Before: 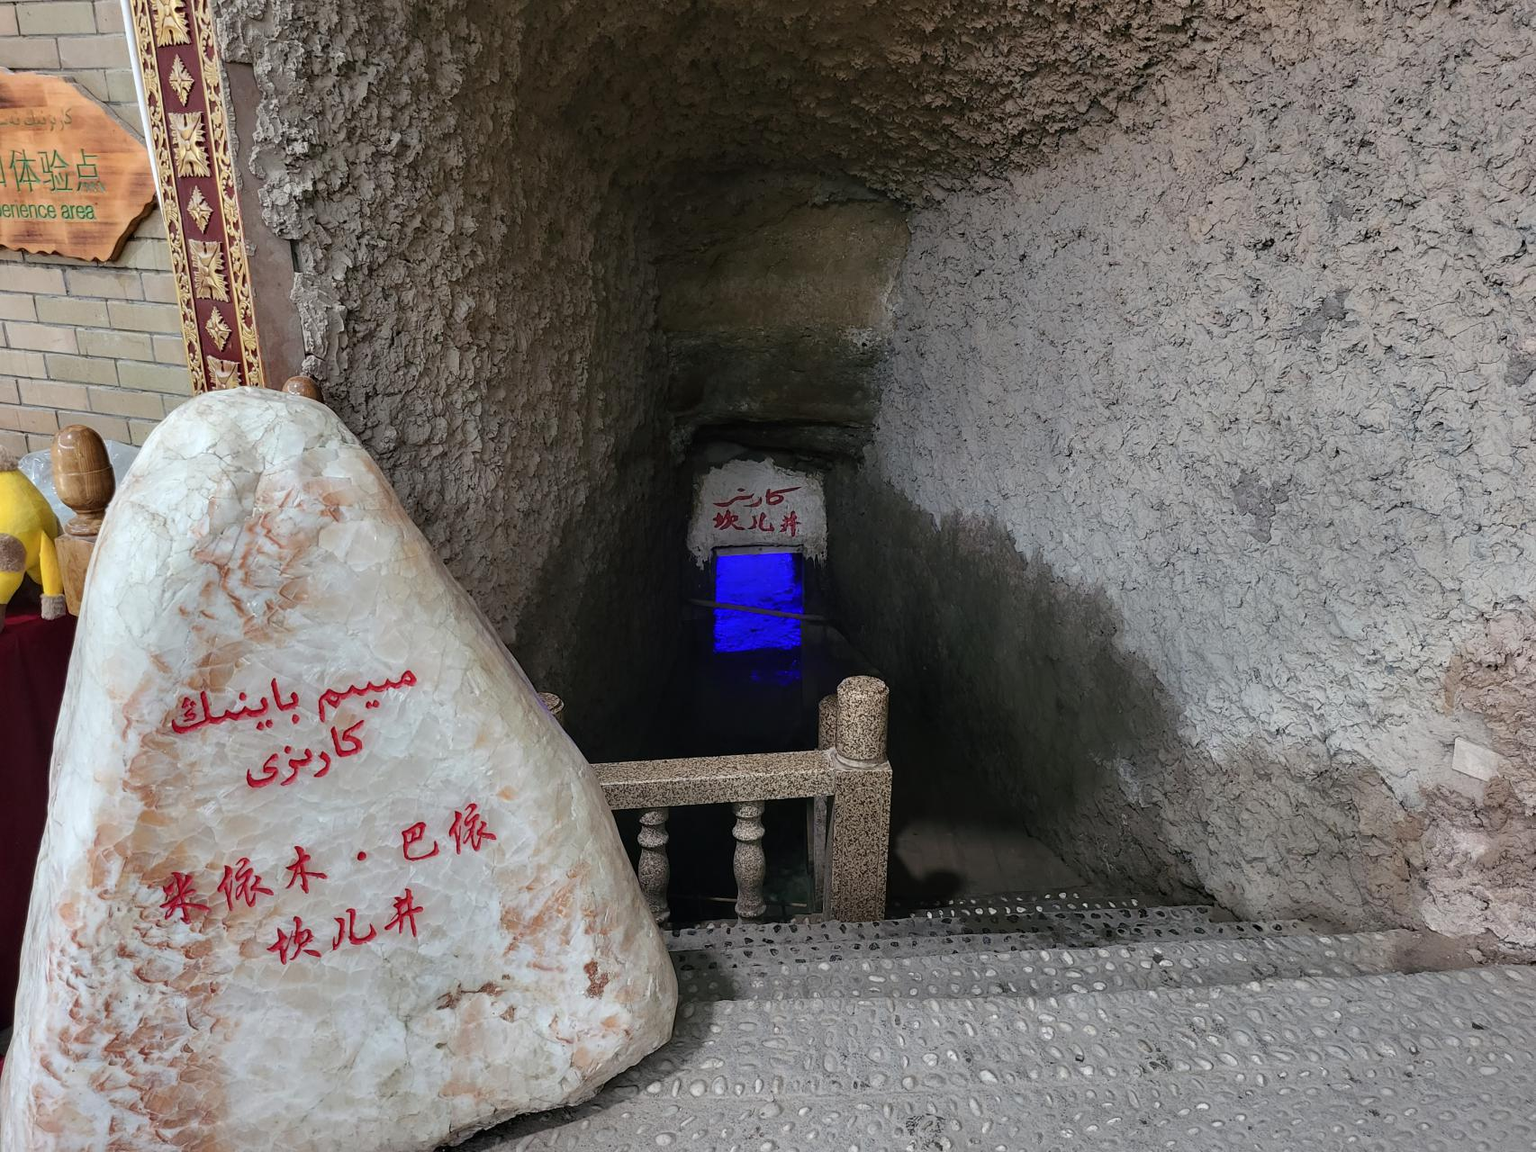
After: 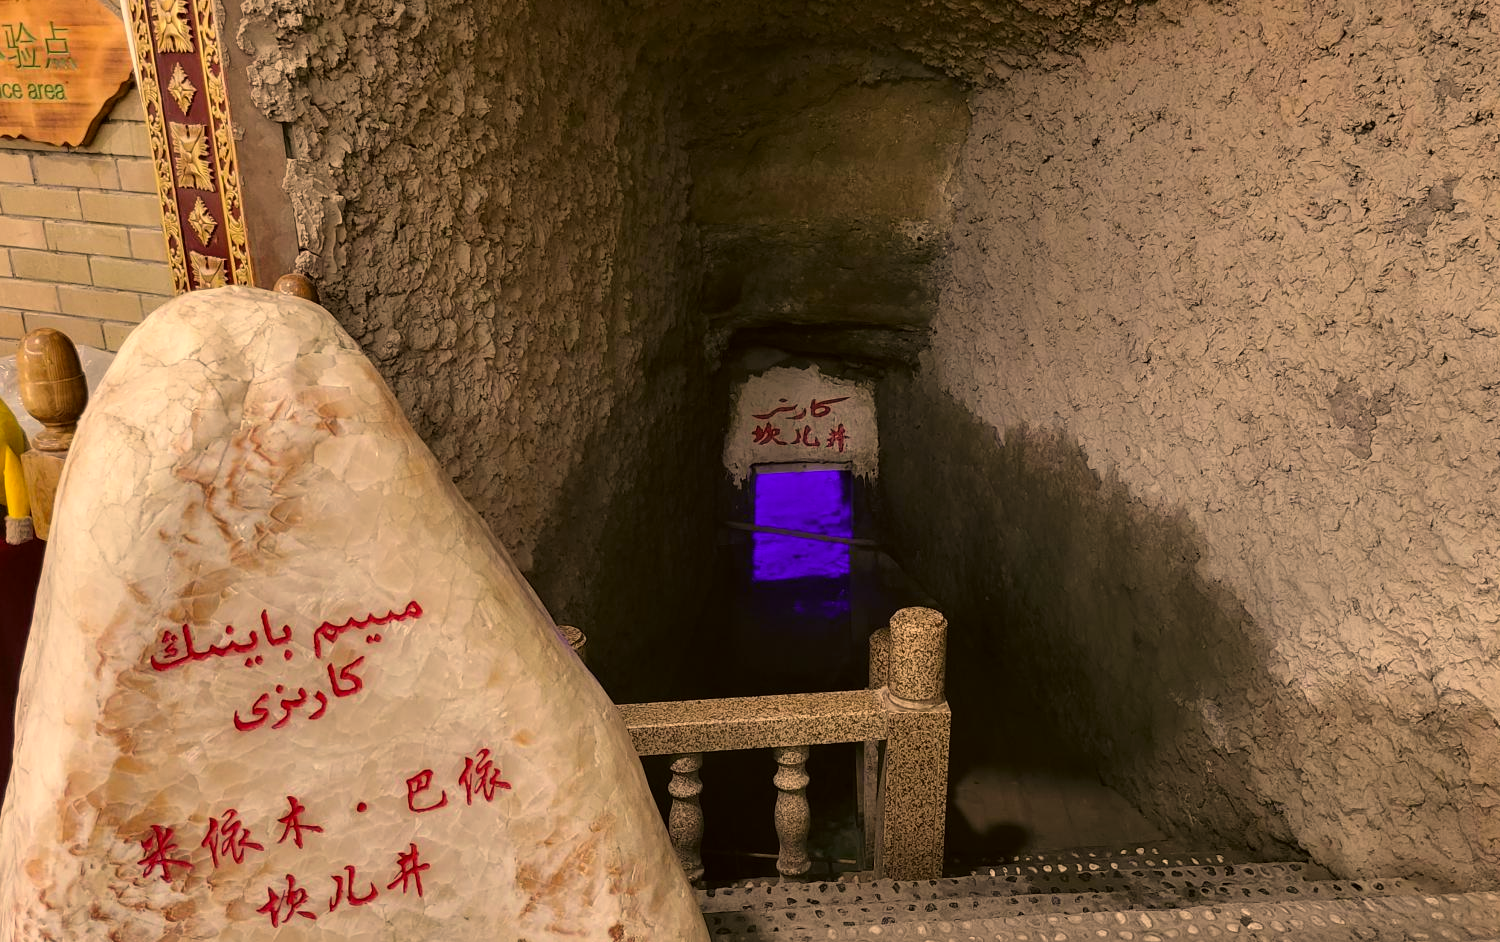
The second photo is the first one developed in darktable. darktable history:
crop and rotate: left 2.425%, top 11.305%, right 9.6%, bottom 15.08%
color correction: highlights a* 17.94, highlights b* 35.39, shadows a* 1.48, shadows b* 6.42, saturation 1.01
exposure: exposure -0.05 EV
